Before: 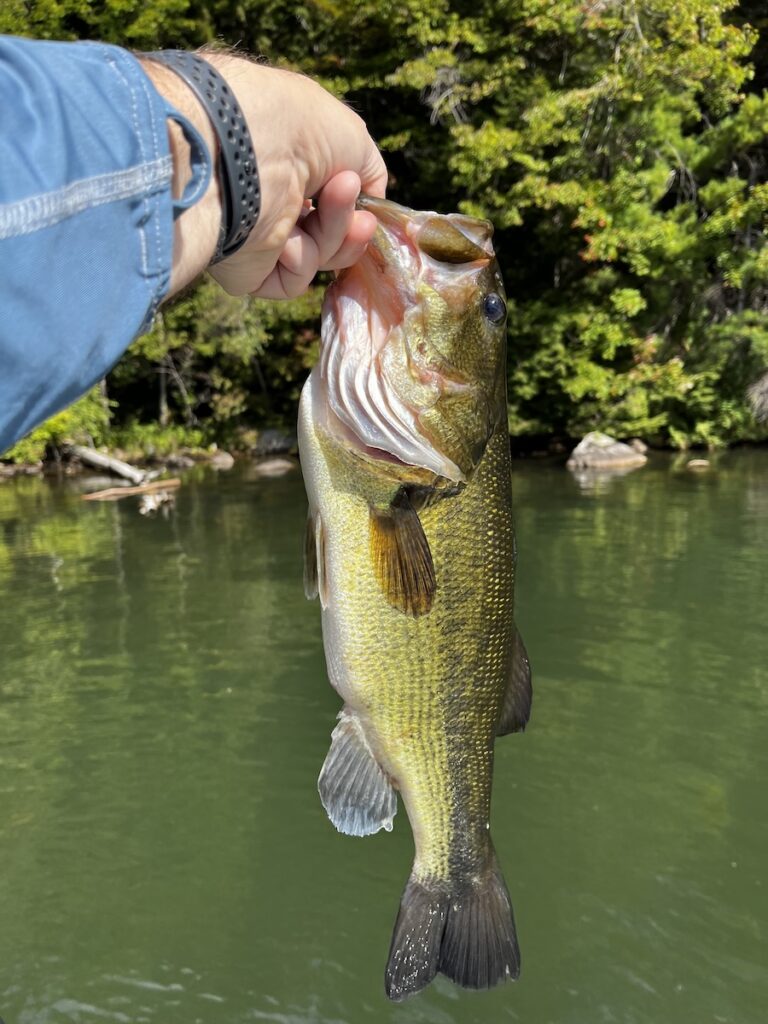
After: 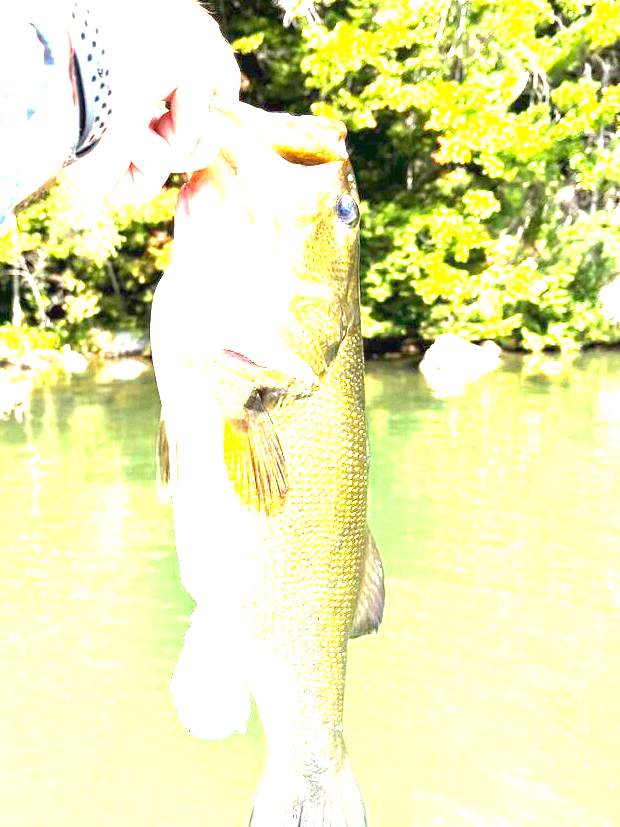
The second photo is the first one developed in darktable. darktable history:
exposure: black level correction 0, exposure 4 EV, compensate exposure bias true, compensate highlight preservation false
crop: left 19.159%, top 9.58%, bottom 9.58%
grain: coarseness 0.09 ISO, strength 16.61%
